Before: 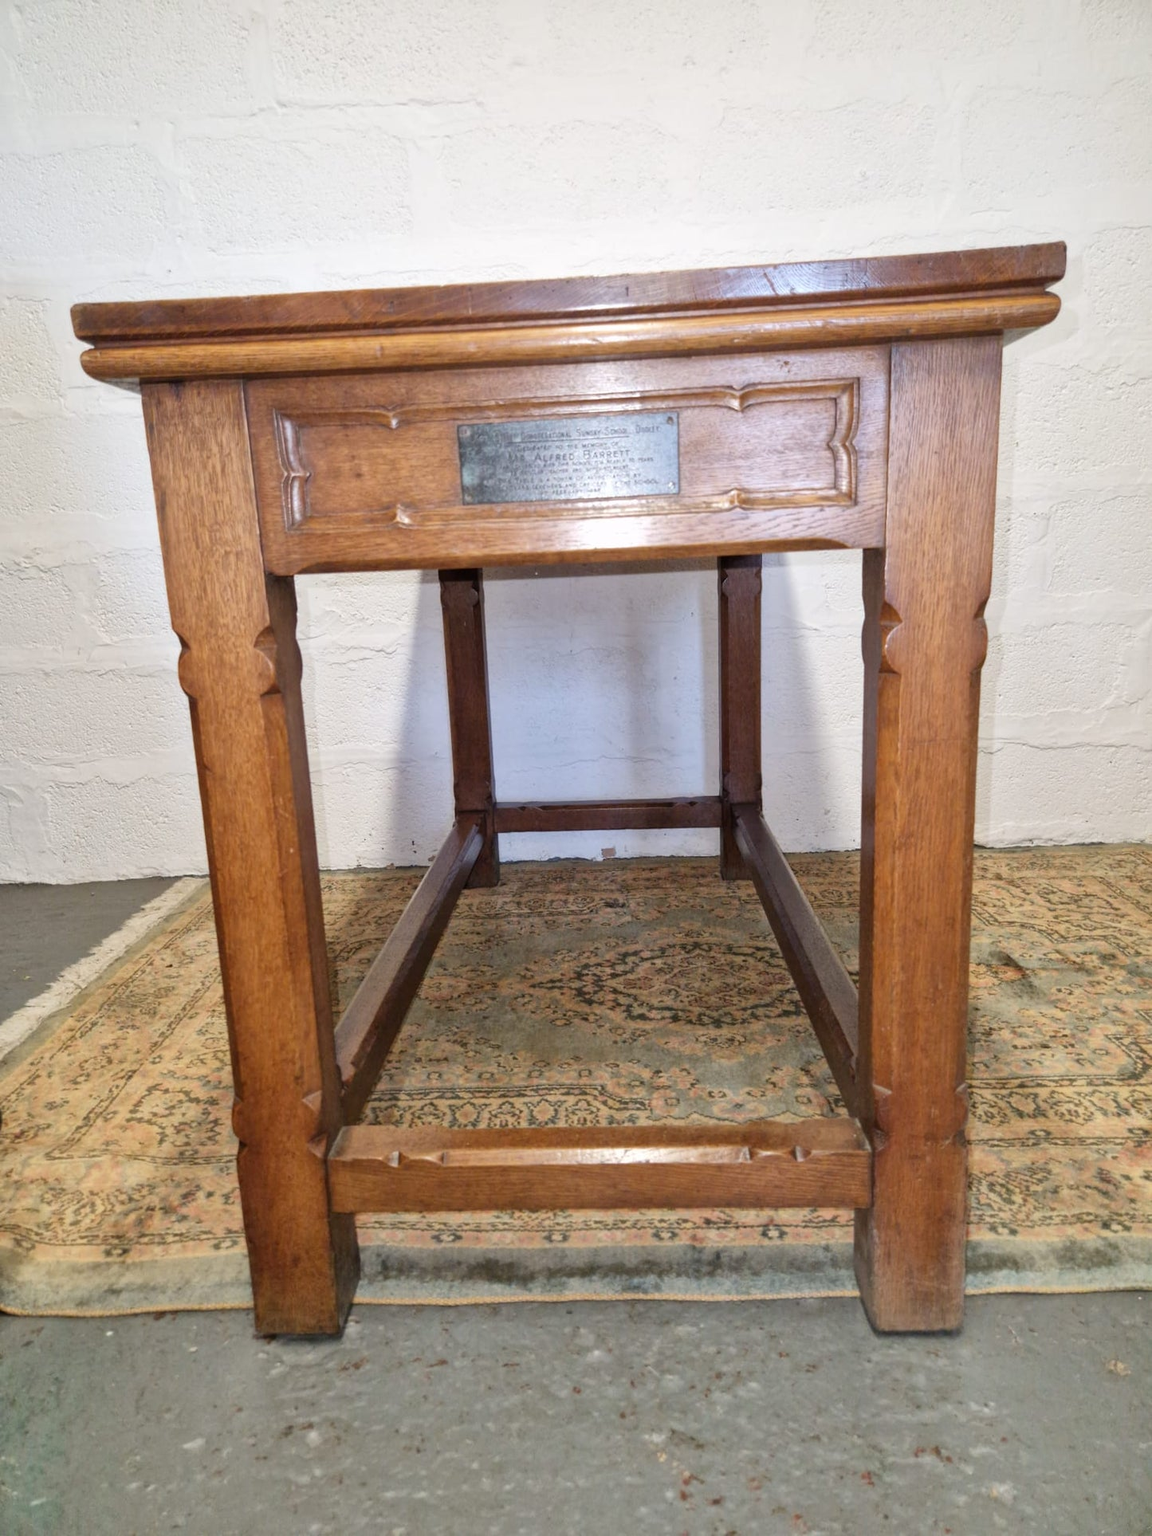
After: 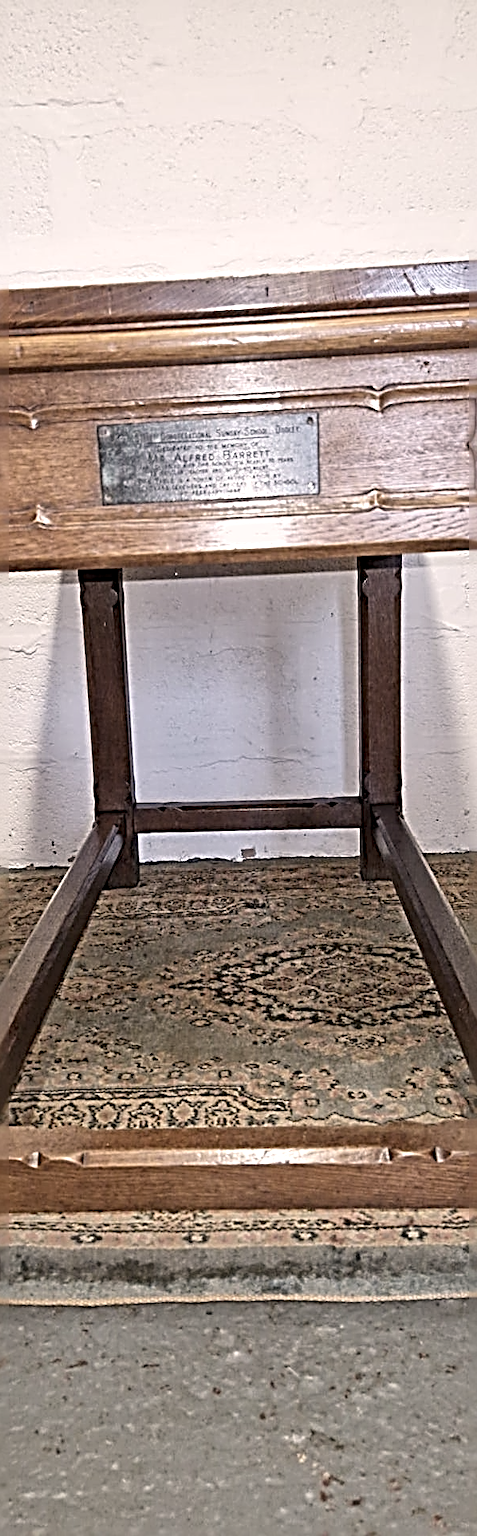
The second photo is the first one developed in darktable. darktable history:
crop: left 31.292%, right 27.226%
color correction: highlights a* 5.52, highlights b* 5.21, saturation 0.648
sharpen: radius 4.009, amount 1.992
